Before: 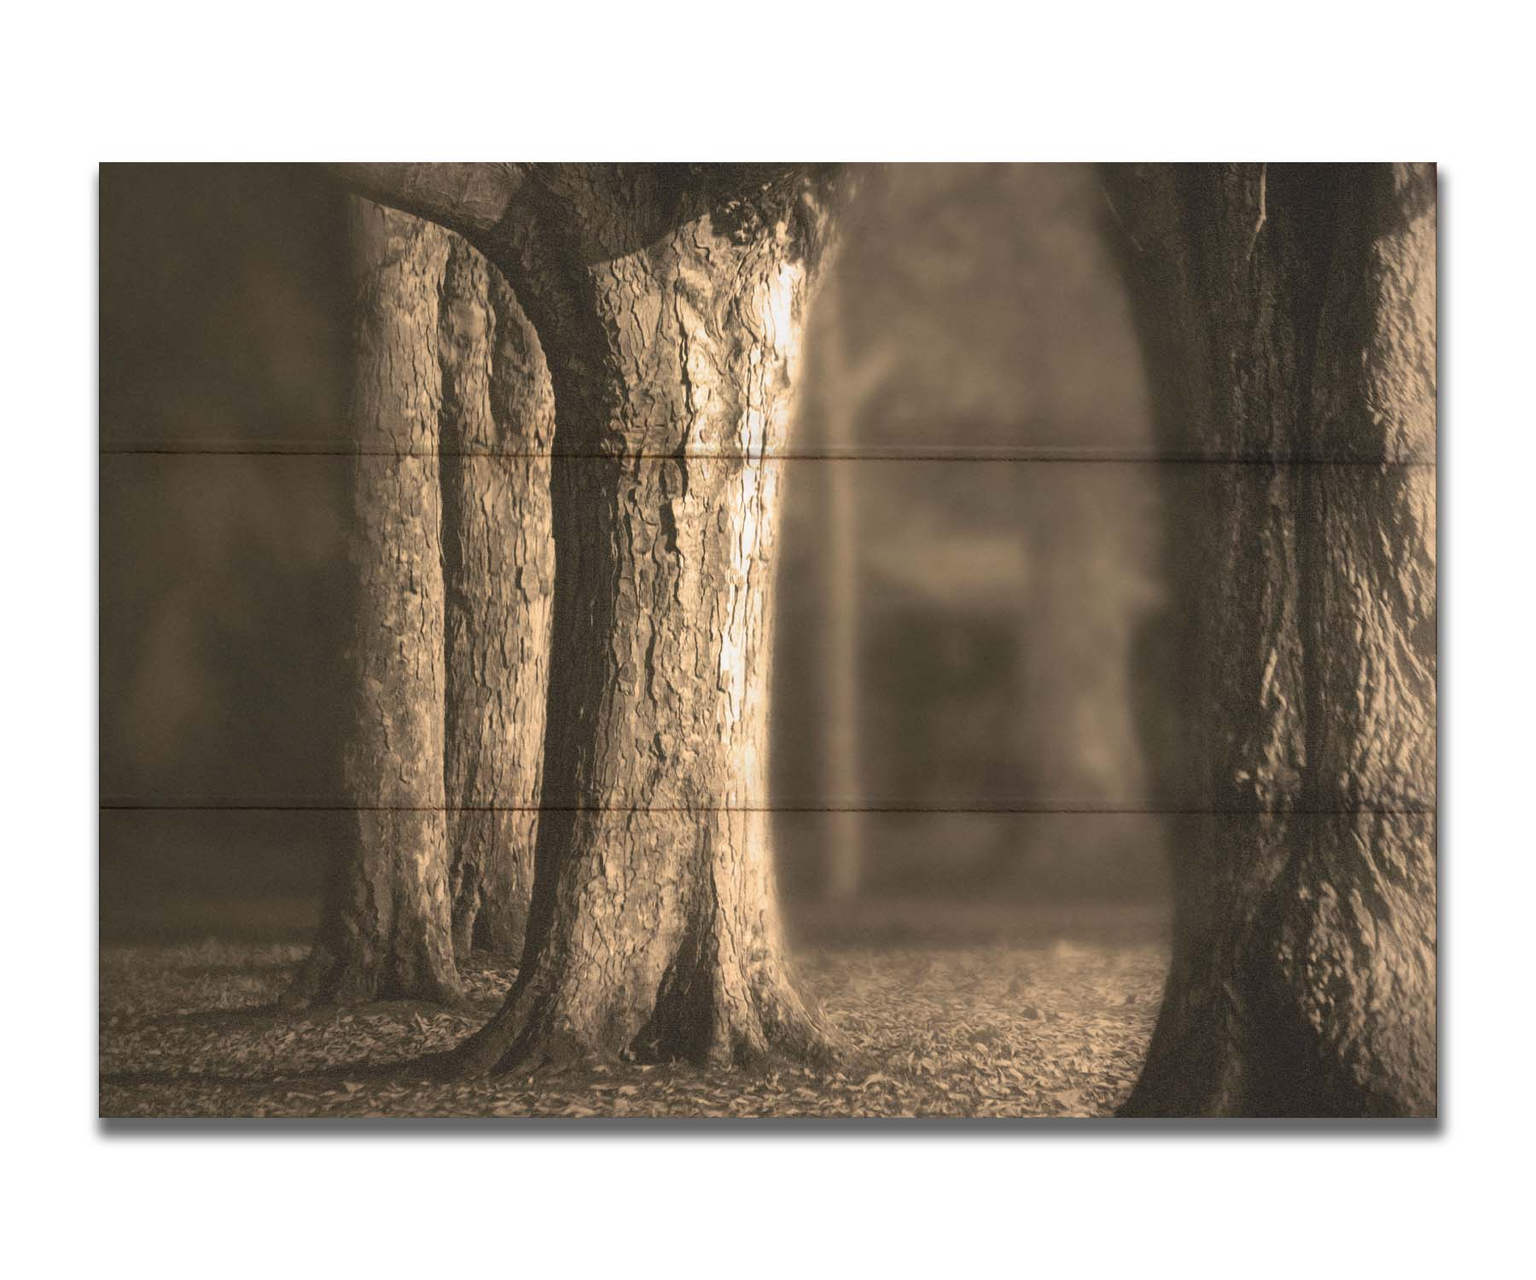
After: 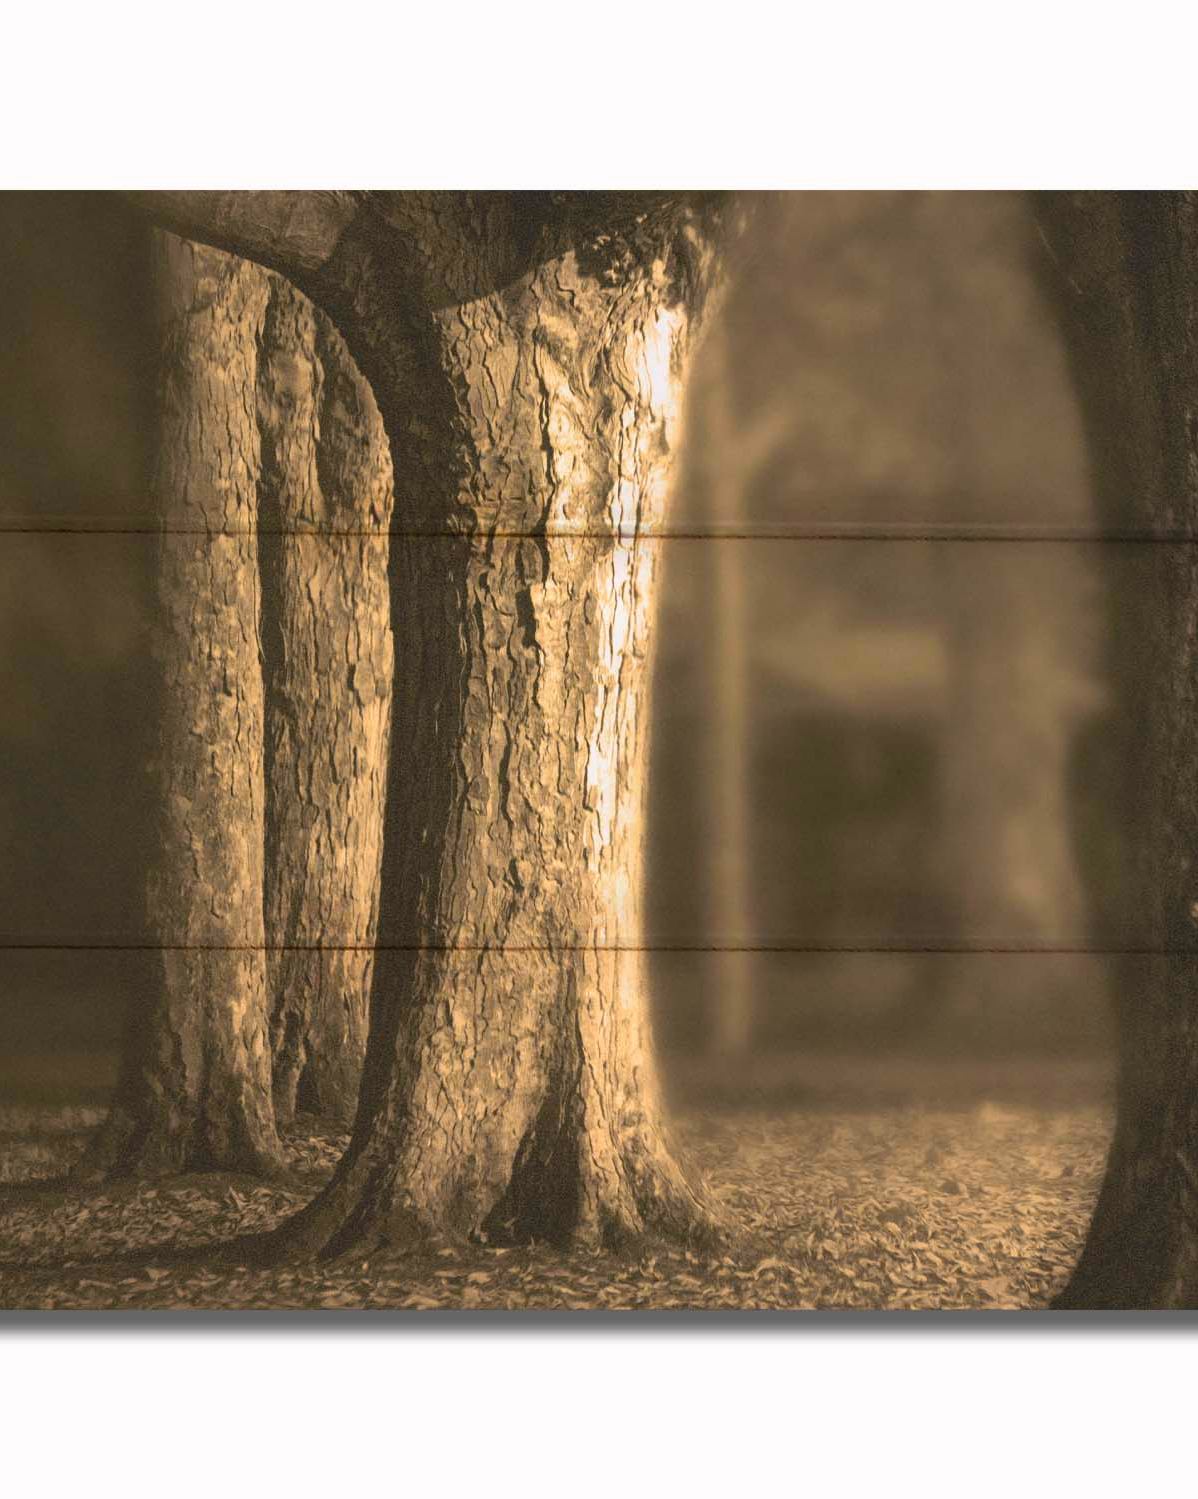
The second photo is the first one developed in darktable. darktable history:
exposure: exposure -0.027 EV, compensate highlight preservation false
crop and rotate: left 14.298%, right 19.146%
color balance rgb: highlights gain › chroma 0.232%, highlights gain › hue 332.25°, perceptual saturation grading › global saturation 30.758%, global vibrance 20%
